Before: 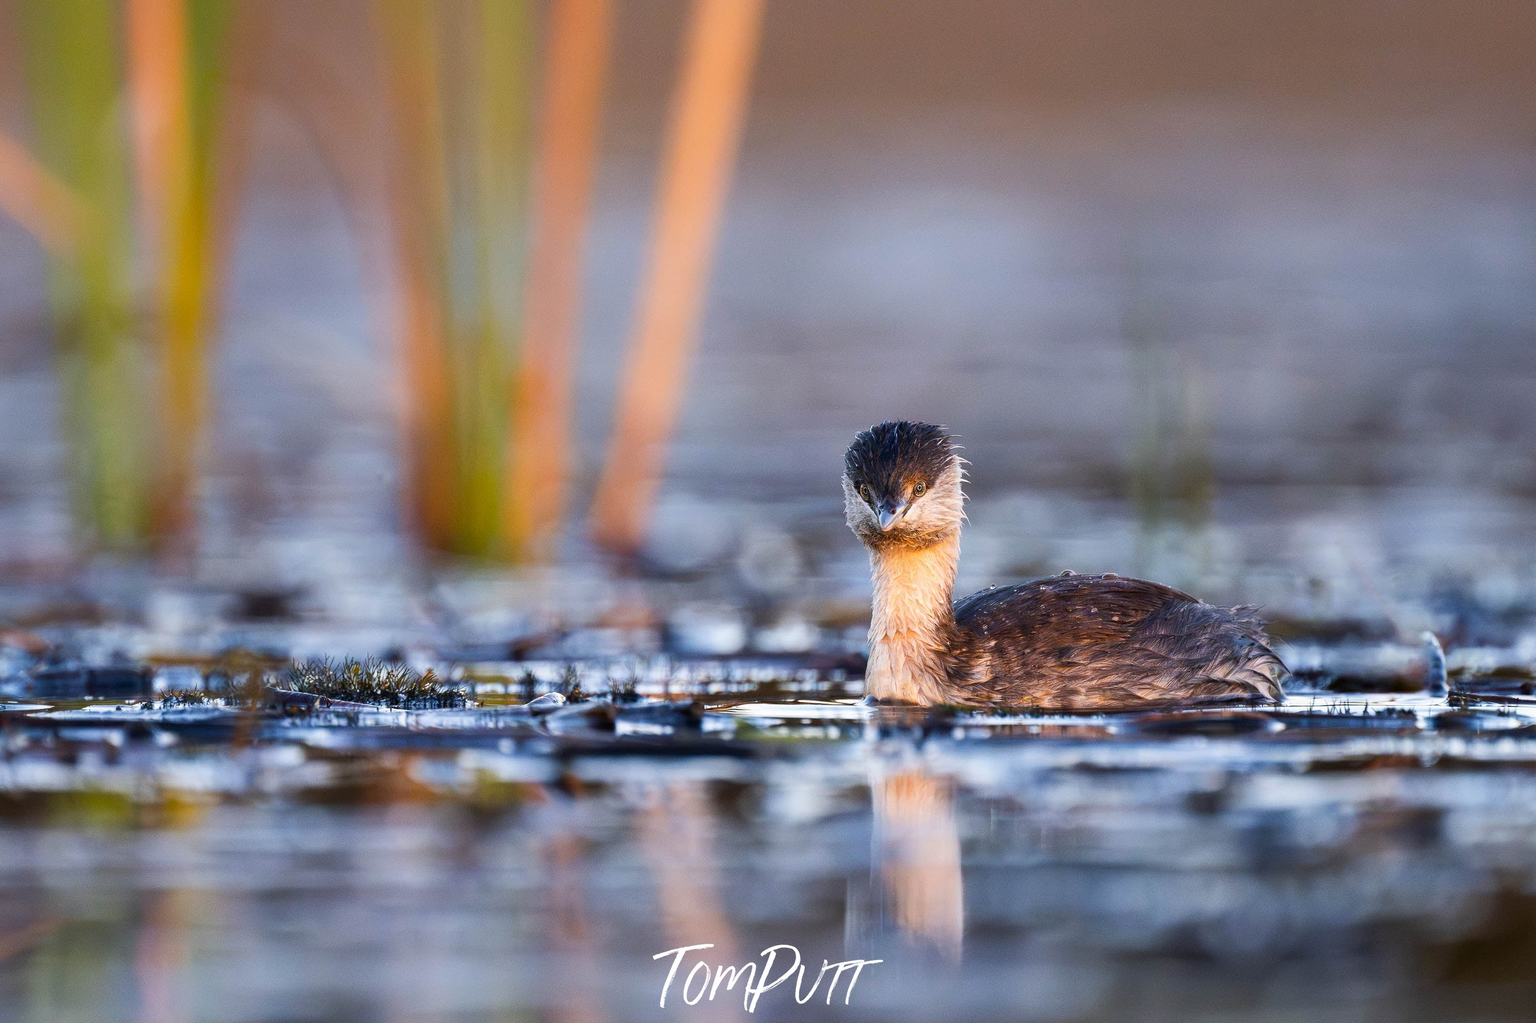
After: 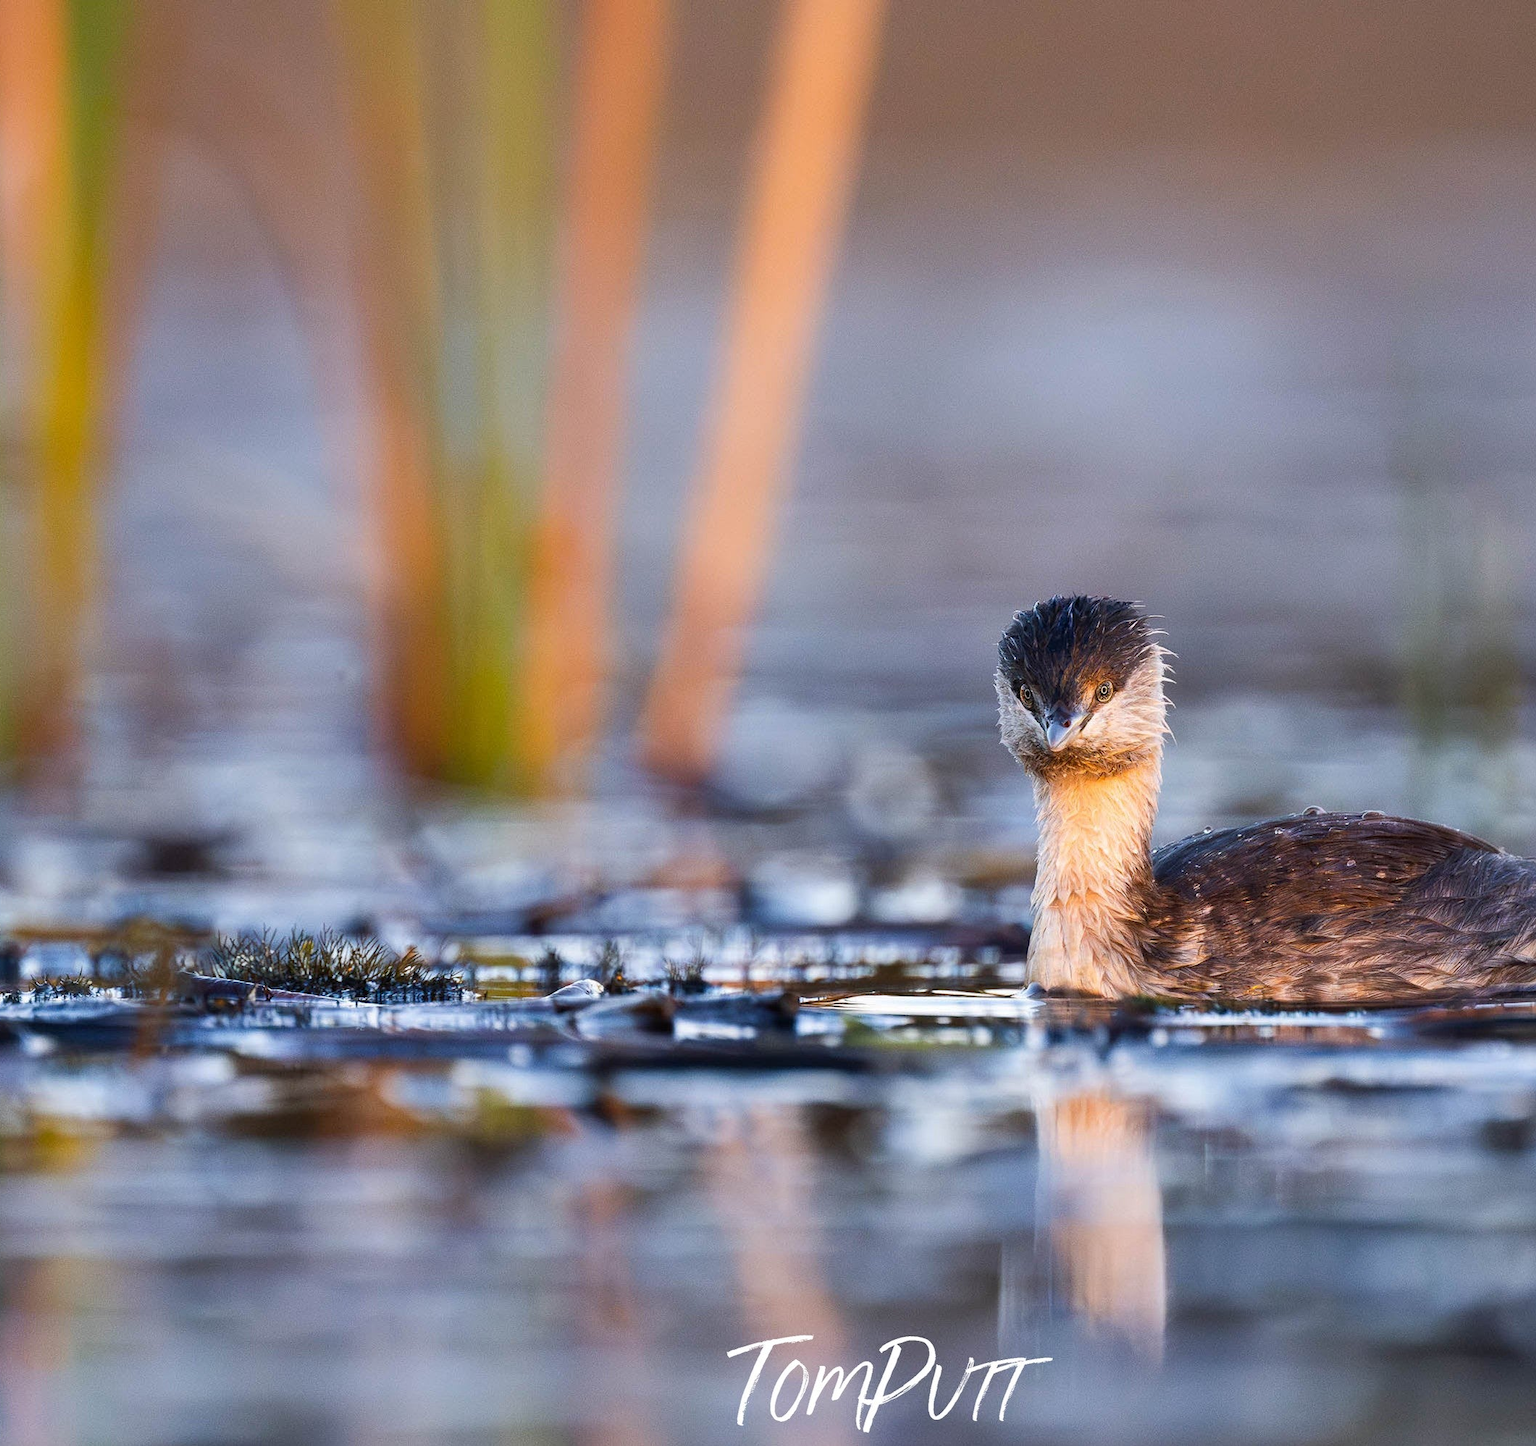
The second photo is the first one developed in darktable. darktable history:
crop and rotate: left 9.052%, right 20.208%
